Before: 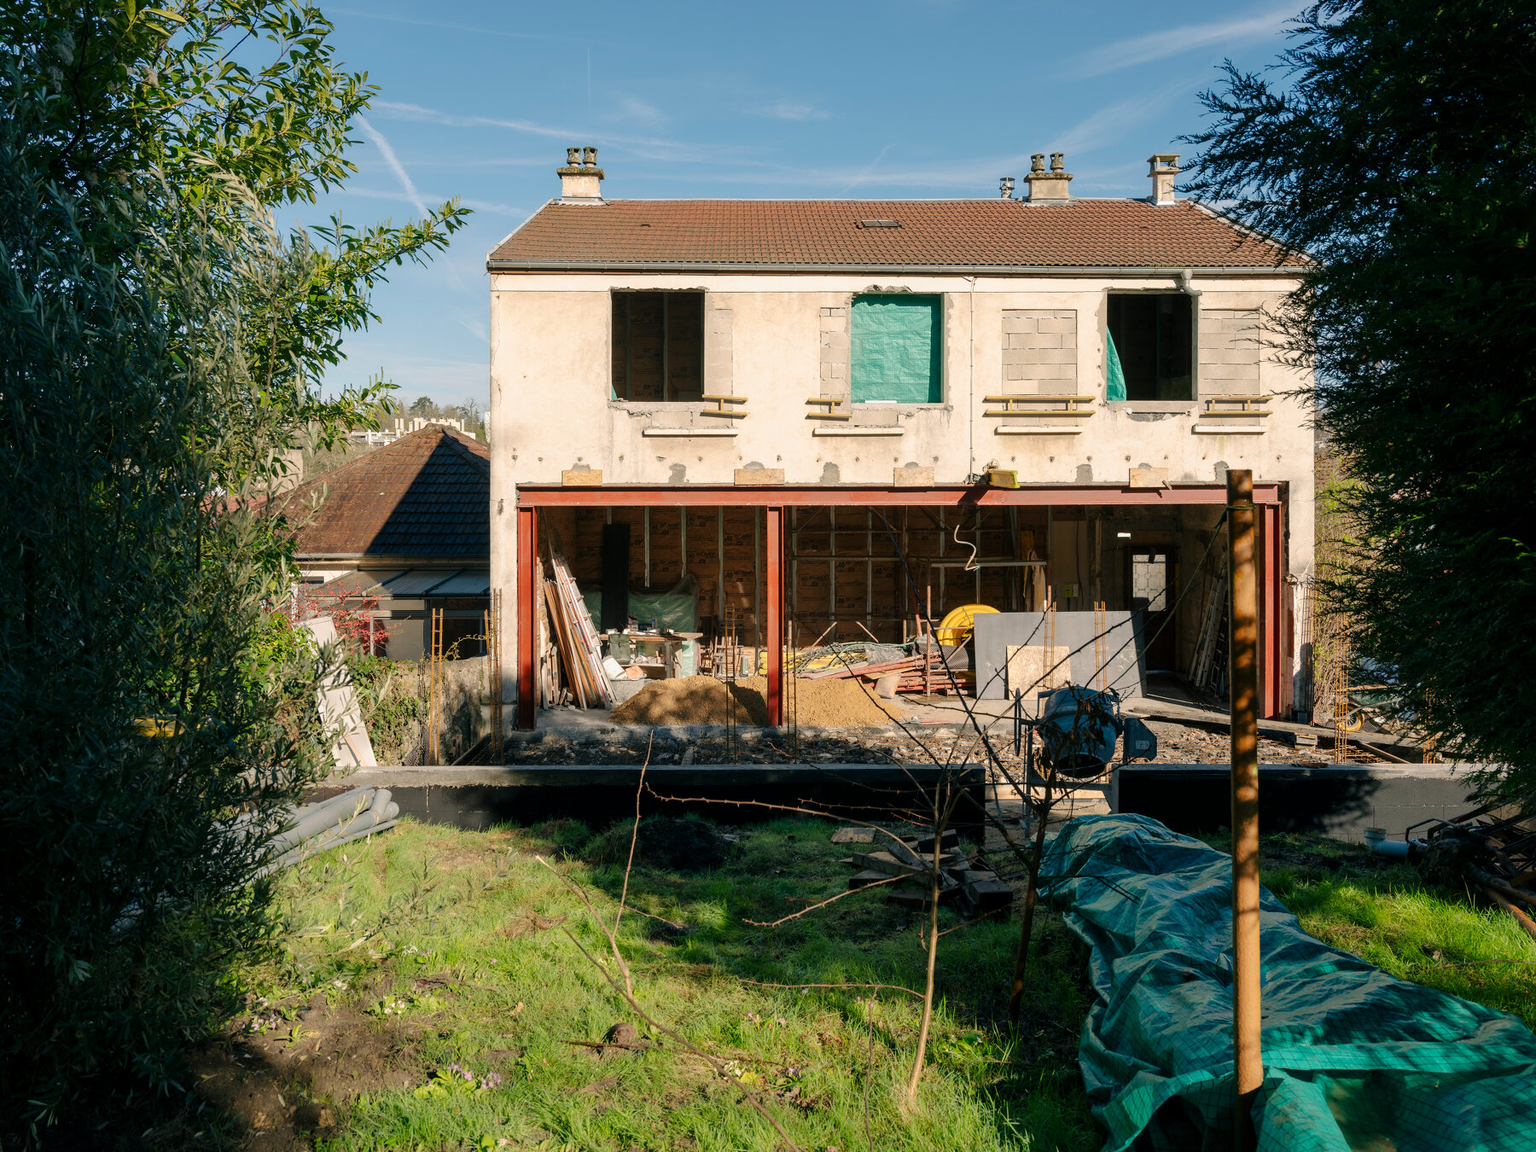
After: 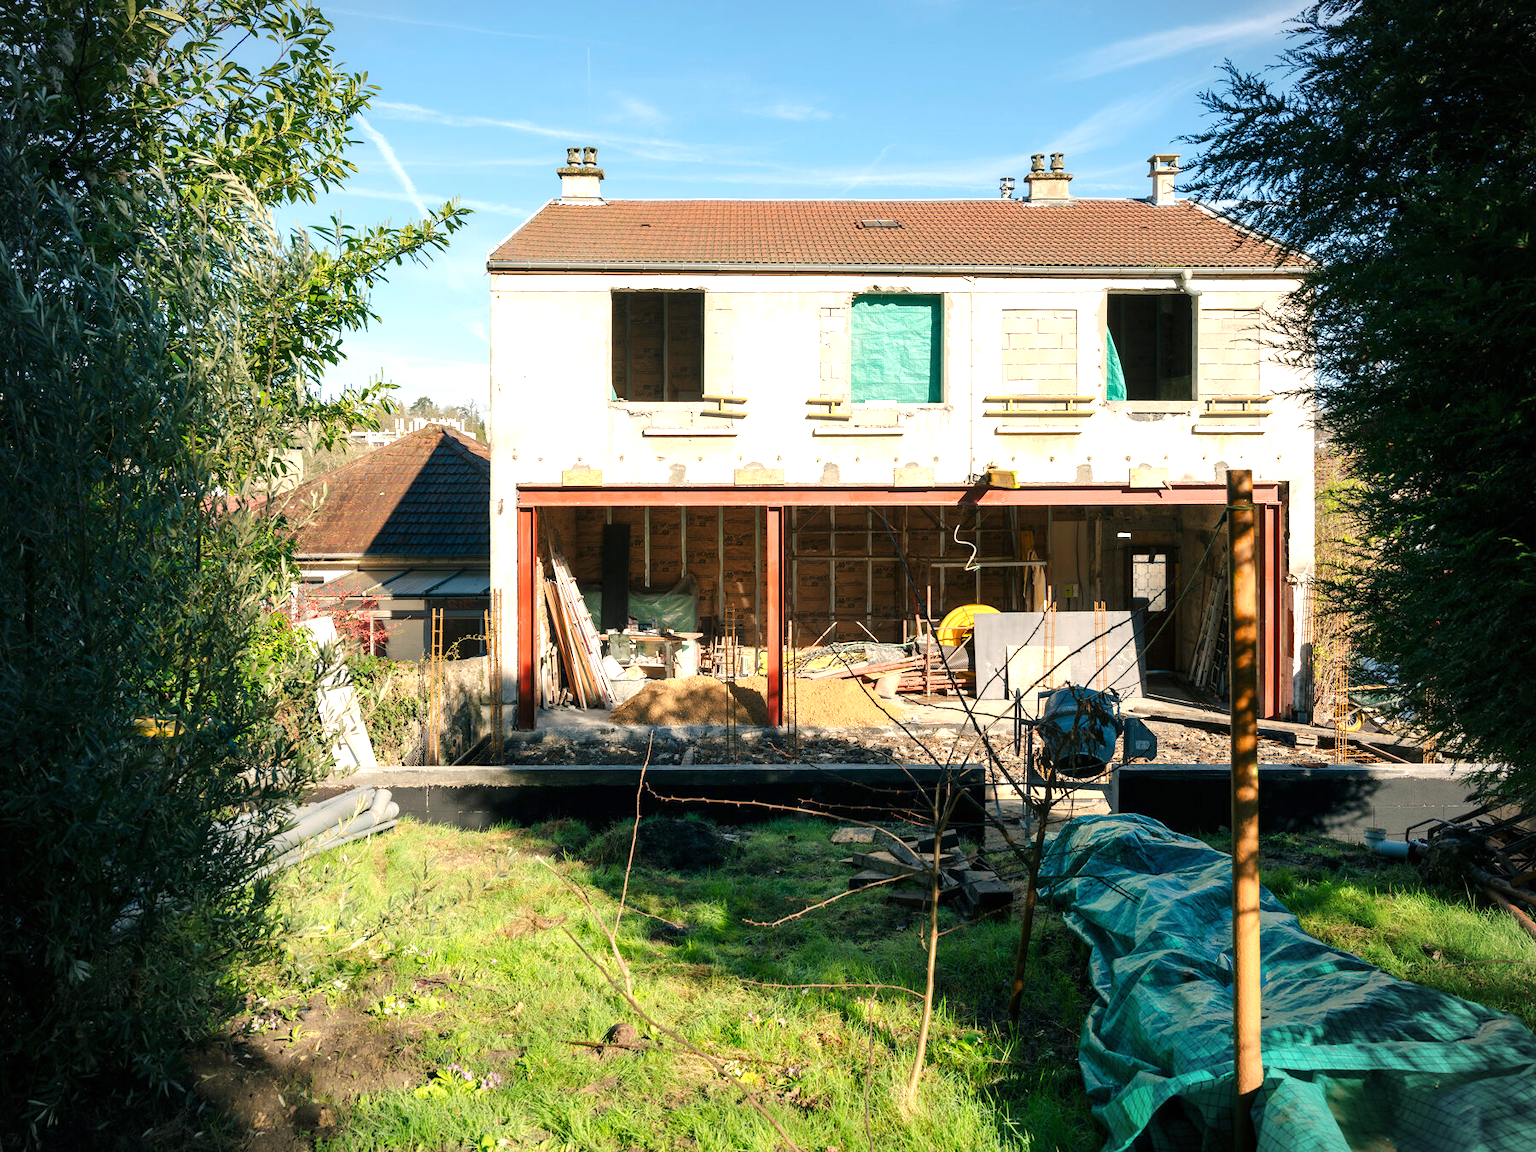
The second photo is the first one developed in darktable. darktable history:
exposure: black level correction 0, exposure 0.9 EV, compensate highlight preservation false
vignetting: fall-off radius 60.92%
